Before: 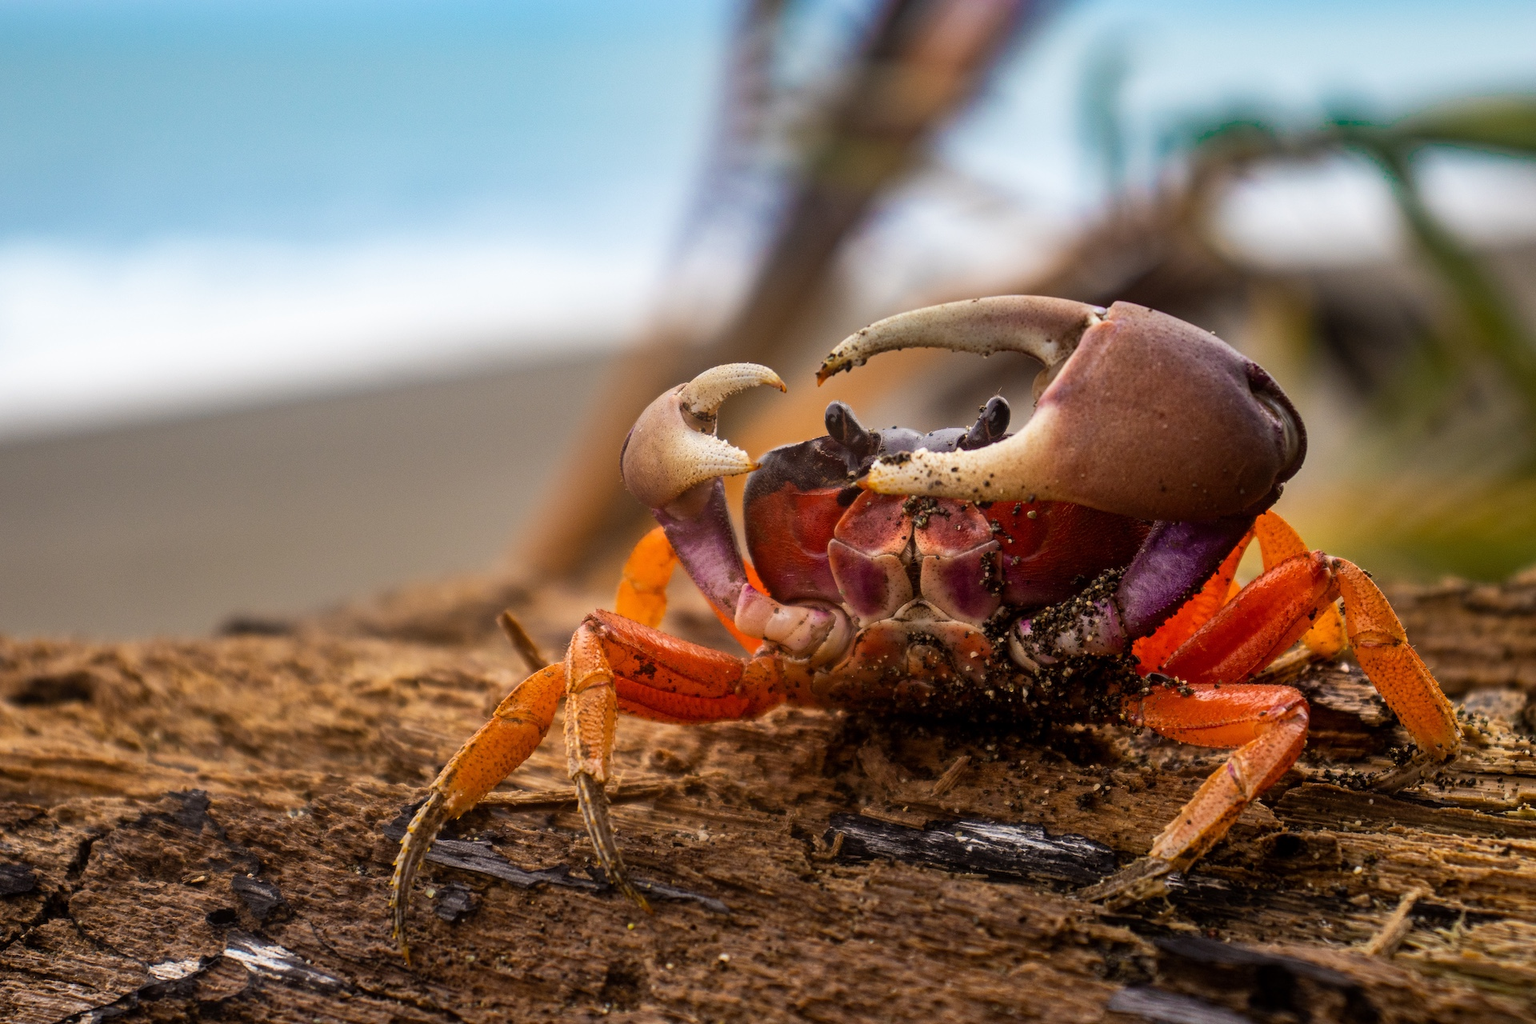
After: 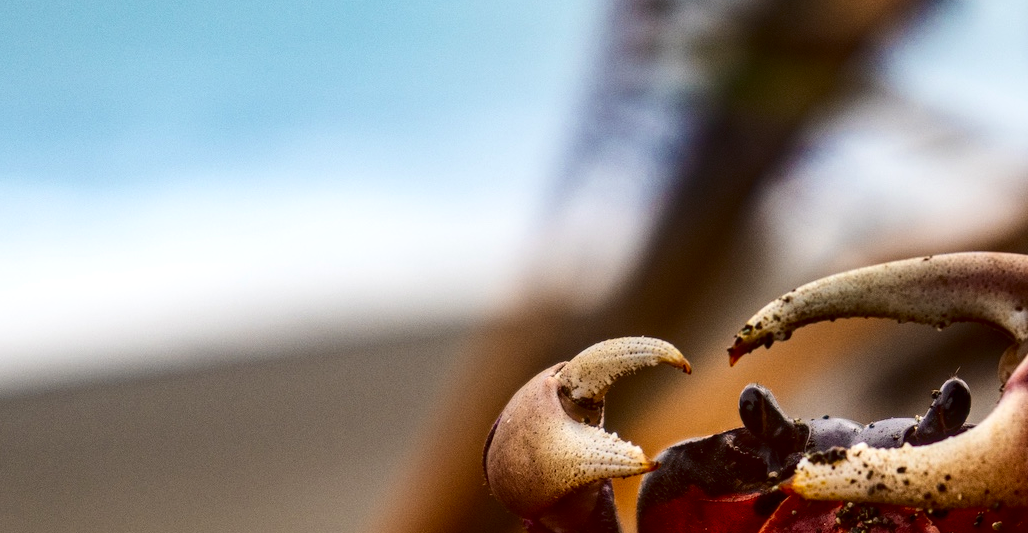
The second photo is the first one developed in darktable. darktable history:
crop: left 15.231%, top 9.204%, right 31.191%, bottom 49.114%
local contrast: on, module defaults
contrast brightness saturation: contrast 0.241, brightness -0.241, saturation 0.137
